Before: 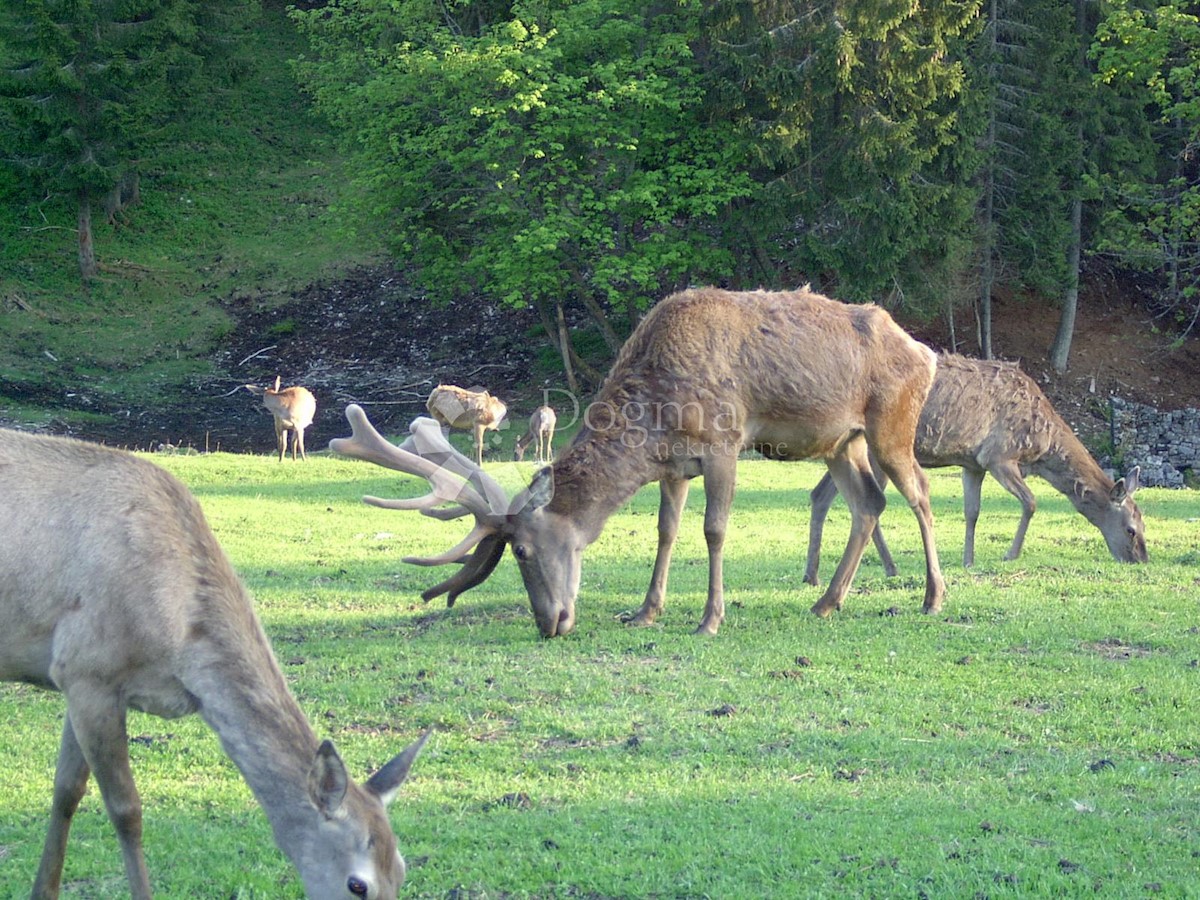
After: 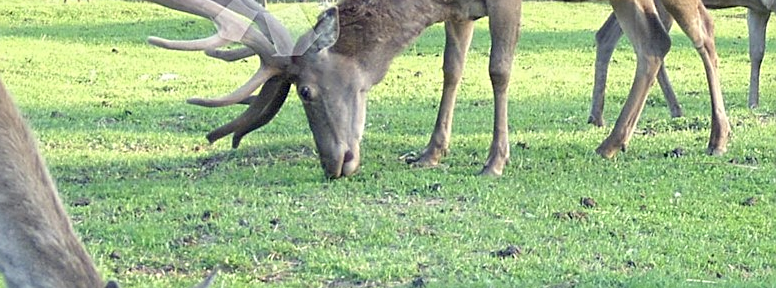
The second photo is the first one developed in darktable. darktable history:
crop: left 17.99%, top 51.084%, right 17.338%, bottom 16.866%
sharpen: on, module defaults
